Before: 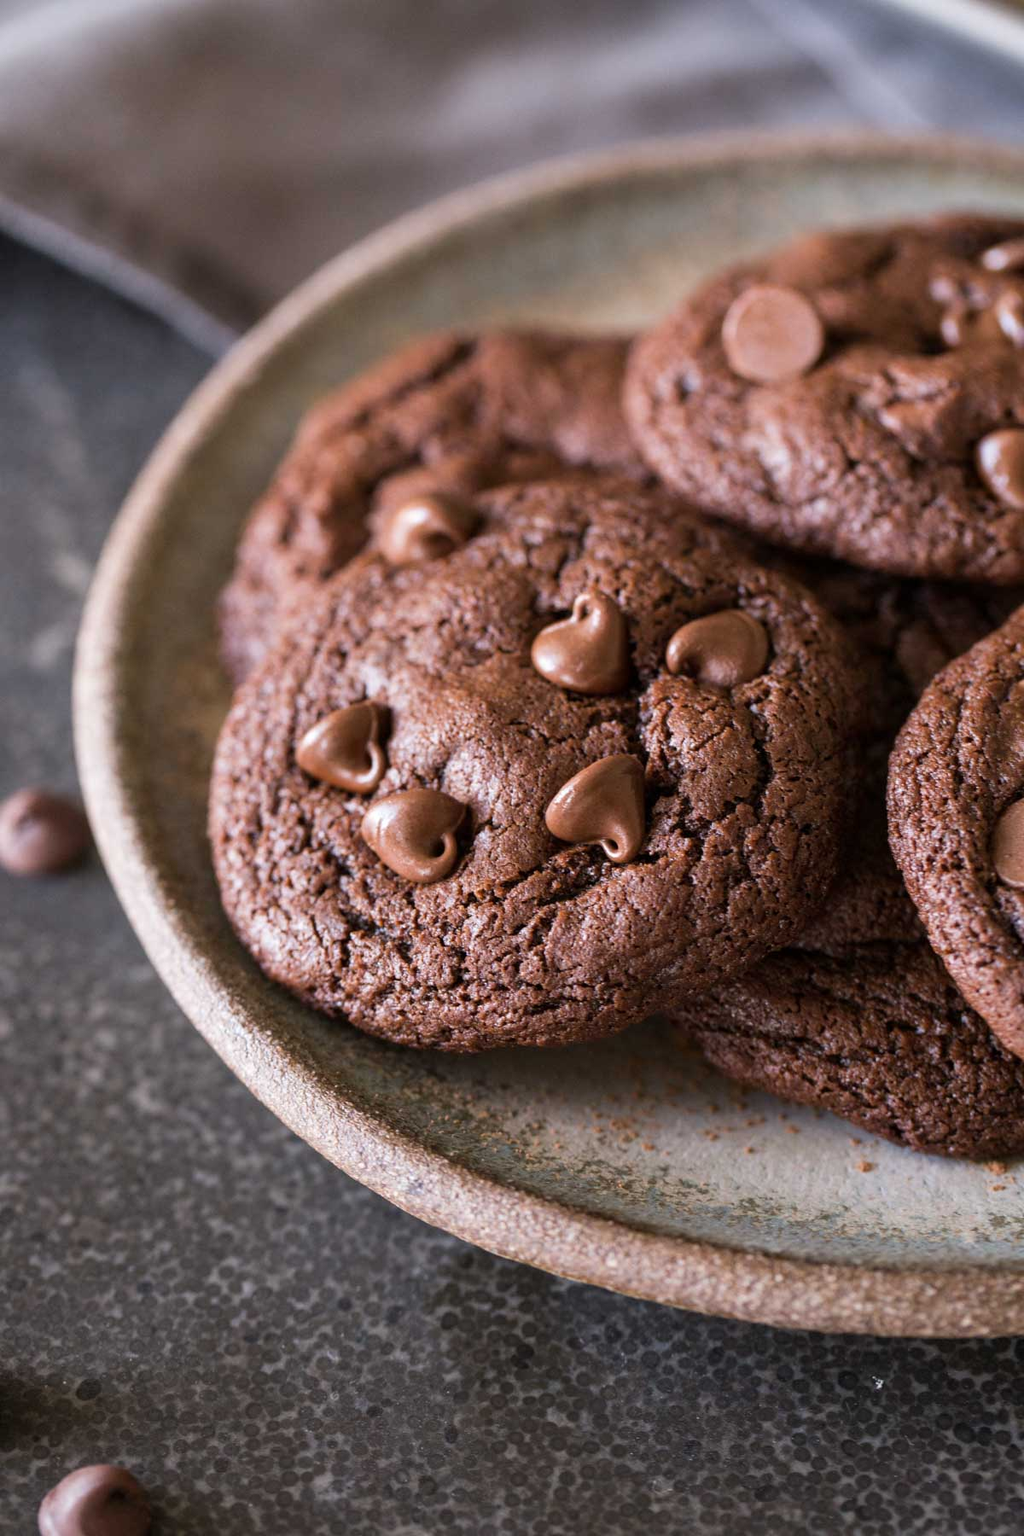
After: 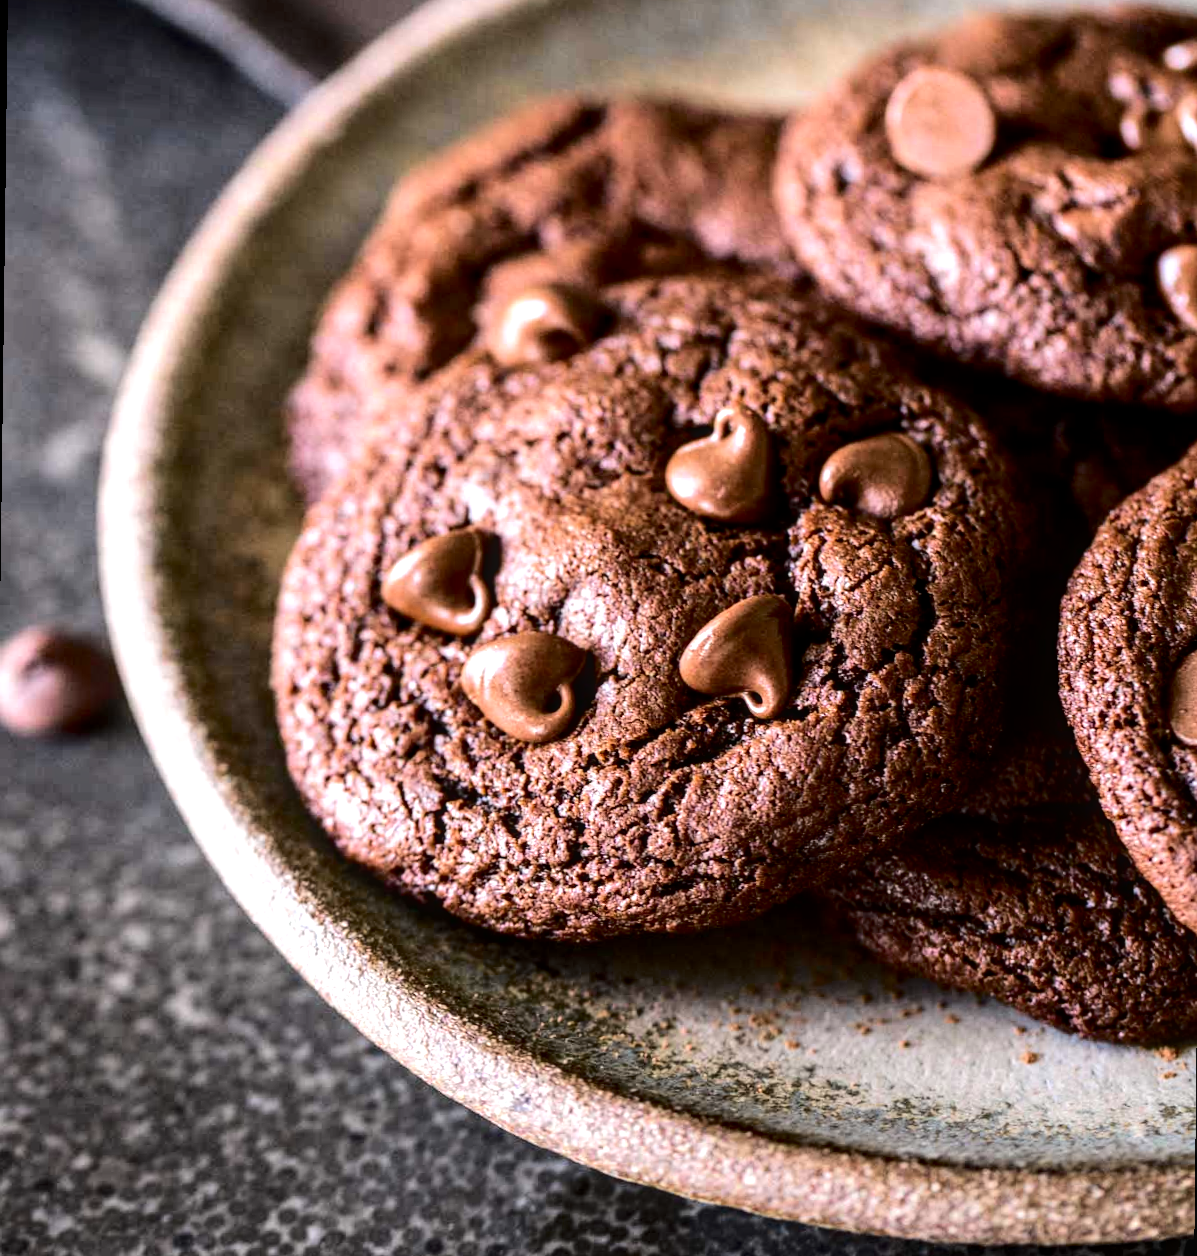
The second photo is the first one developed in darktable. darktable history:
crop and rotate: top 12.5%, bottom 12.5%
tone curve: curves: ch0 [(0, 0.008) (0.046, 0.032) (0.151, 0.108) (0.367, 0.379) (0.496, 0.526) (0.771, 0.786) (0.857, 0.85) (1, 0.965)]; ch1 [(0, 0) (0.248, 0.252) (0.388, 0.383) (0.482, 0.478) (0.499, 0.499) (0.518, 0.518) (0.544, 0.552) (0.585, 0.617) (0.683, 0.735) (0.823, 0.894) (1, 1)]; ch2 [(0, 0) (0.302, 0.284) (0.427, 0.417) (0.473, 0.47) (0.503, 0.503) (0.523, 0.518) (0.55, 0.563) (0.624, 0.643) (0.753, 0.764) (1, 1)], color space Lab, independent channels, preserve colors none
local contrast: detail 130%
exposure: black level correction 0.009, exposure 0.119 EV, compensate highlight preservation false
rotate and perspective: rotation 0.679°, lens shift (horizontal) 0.136, crop left 0.009, crop right 0.991, crop top 0.078, crop bottom 0.95
tone equalizer: -8 EV -0.75 EV, -7 EV -0.7 EV, -6 EV -0.6 EV, -5 EV -0.4 EV, -3 EV 0.4 EV, -2 EV 0.6 EV, -1 EV 0.7 EV, +0 EV 0.75 EV, edges refinement/feathering 500, mask exposure compensation -1.57 EV, preserve details no
color zones: curves: ch1 [(0.113, 0.438) (0.75, 0.5)]; ch2 [(0.12, 0.526) (0.75, 0.5)]
